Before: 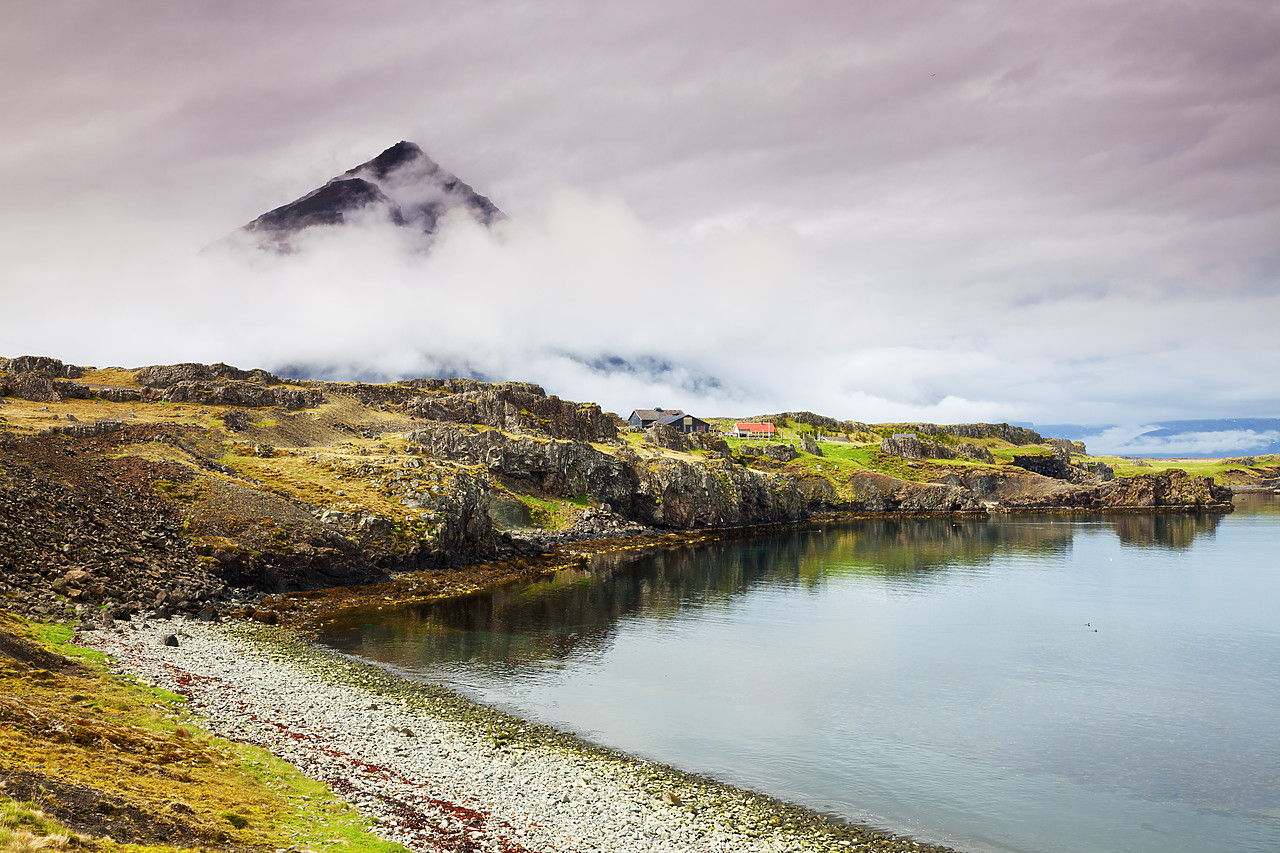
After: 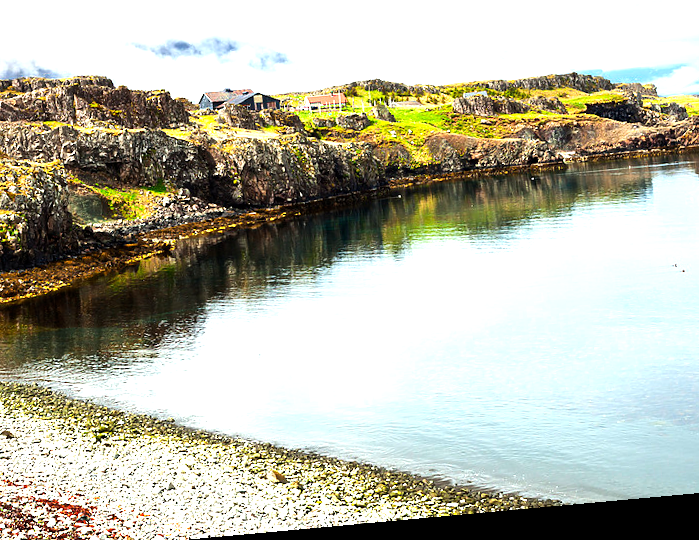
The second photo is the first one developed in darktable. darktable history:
rotate and perspective: rotation -5.2°, automatic cropping off
crop: left 34.479%, top 38.822%, right 13.718%, bottom 5.172%
white balance: emerald 1
tone equalizer "contrast tone curve: medium": -8 EV -0.75 EV, -7 EV -0.7 EV, -6 EV -0.6 EV, -5 EV -0.4 EV, -3 EV 0.4 EV, -2 EV 0.6 EV, -1 EV 0.7 EV, +0 EV 0.75 EV, edges refinement/feathering 500, mask exposure compensation -1.57 EV, preserve details no
exposure: exposure 0.367 EV
